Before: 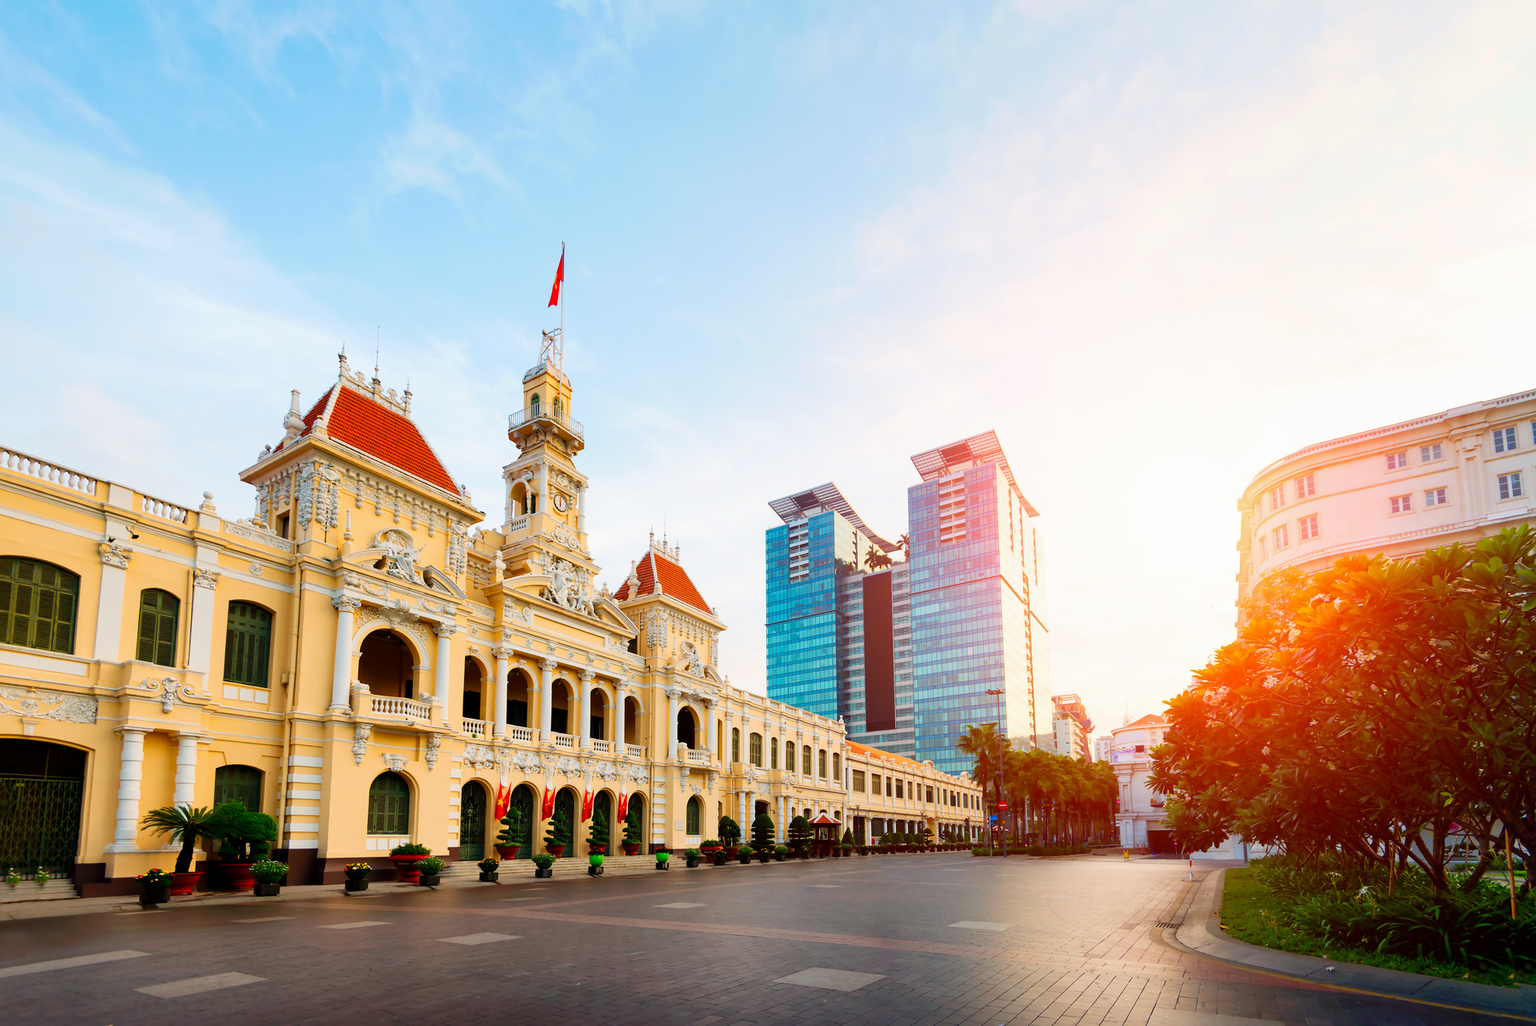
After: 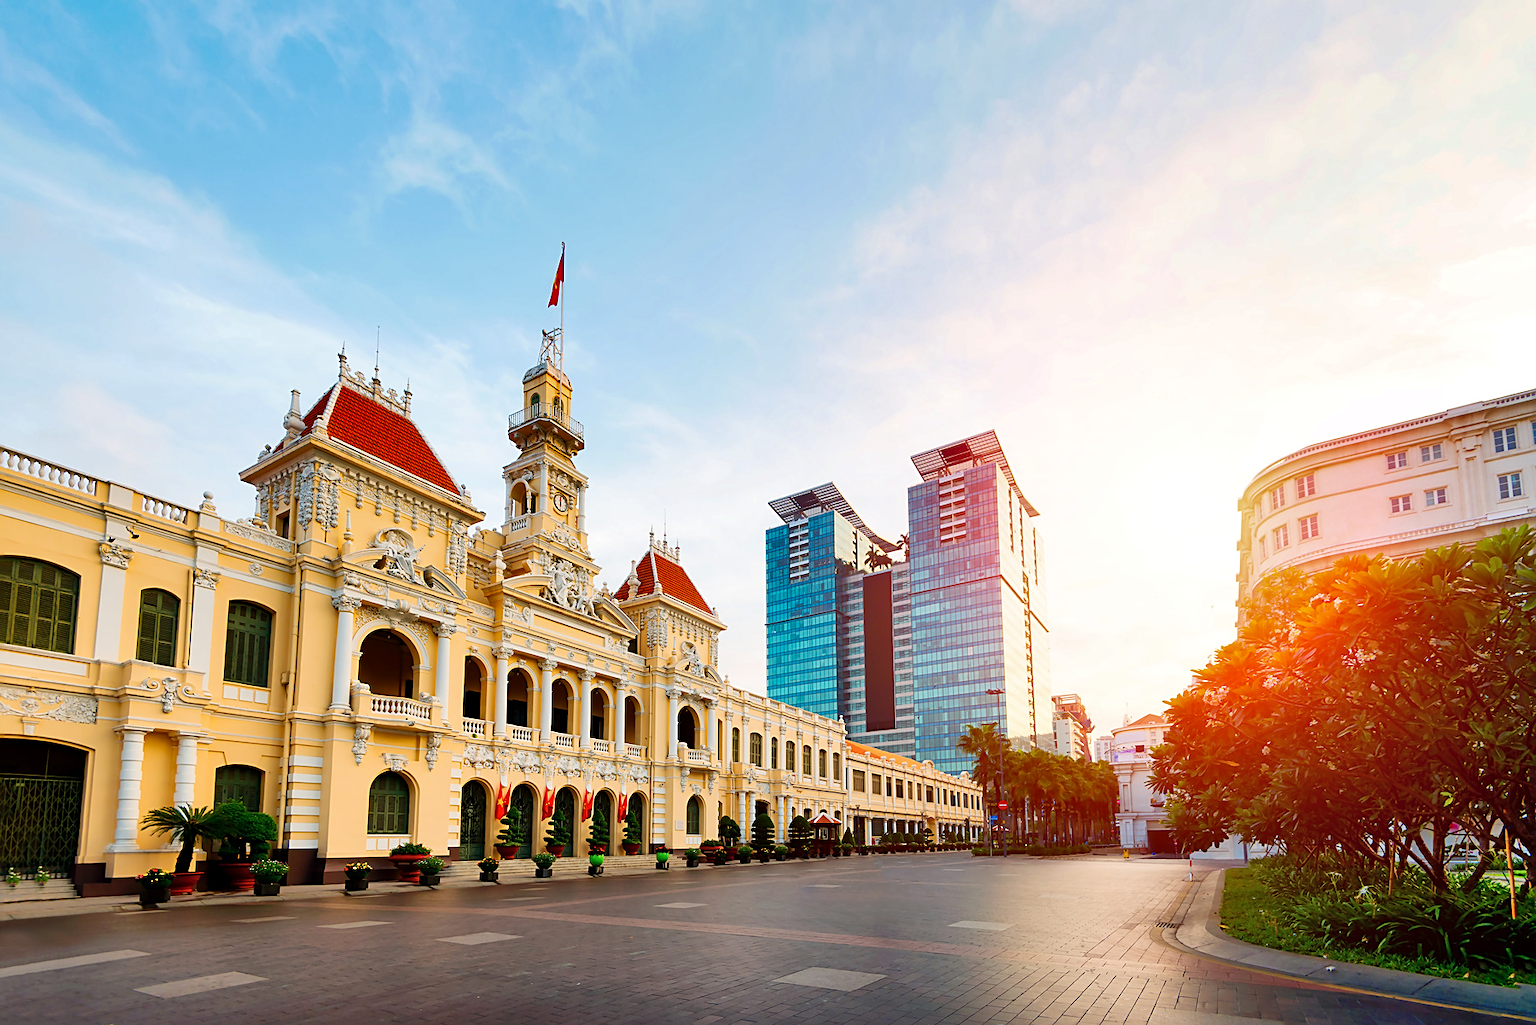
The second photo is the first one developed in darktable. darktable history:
sharpen: on, module defaults
shadows and highlights: white point adjustment 1, soften with gaussian
